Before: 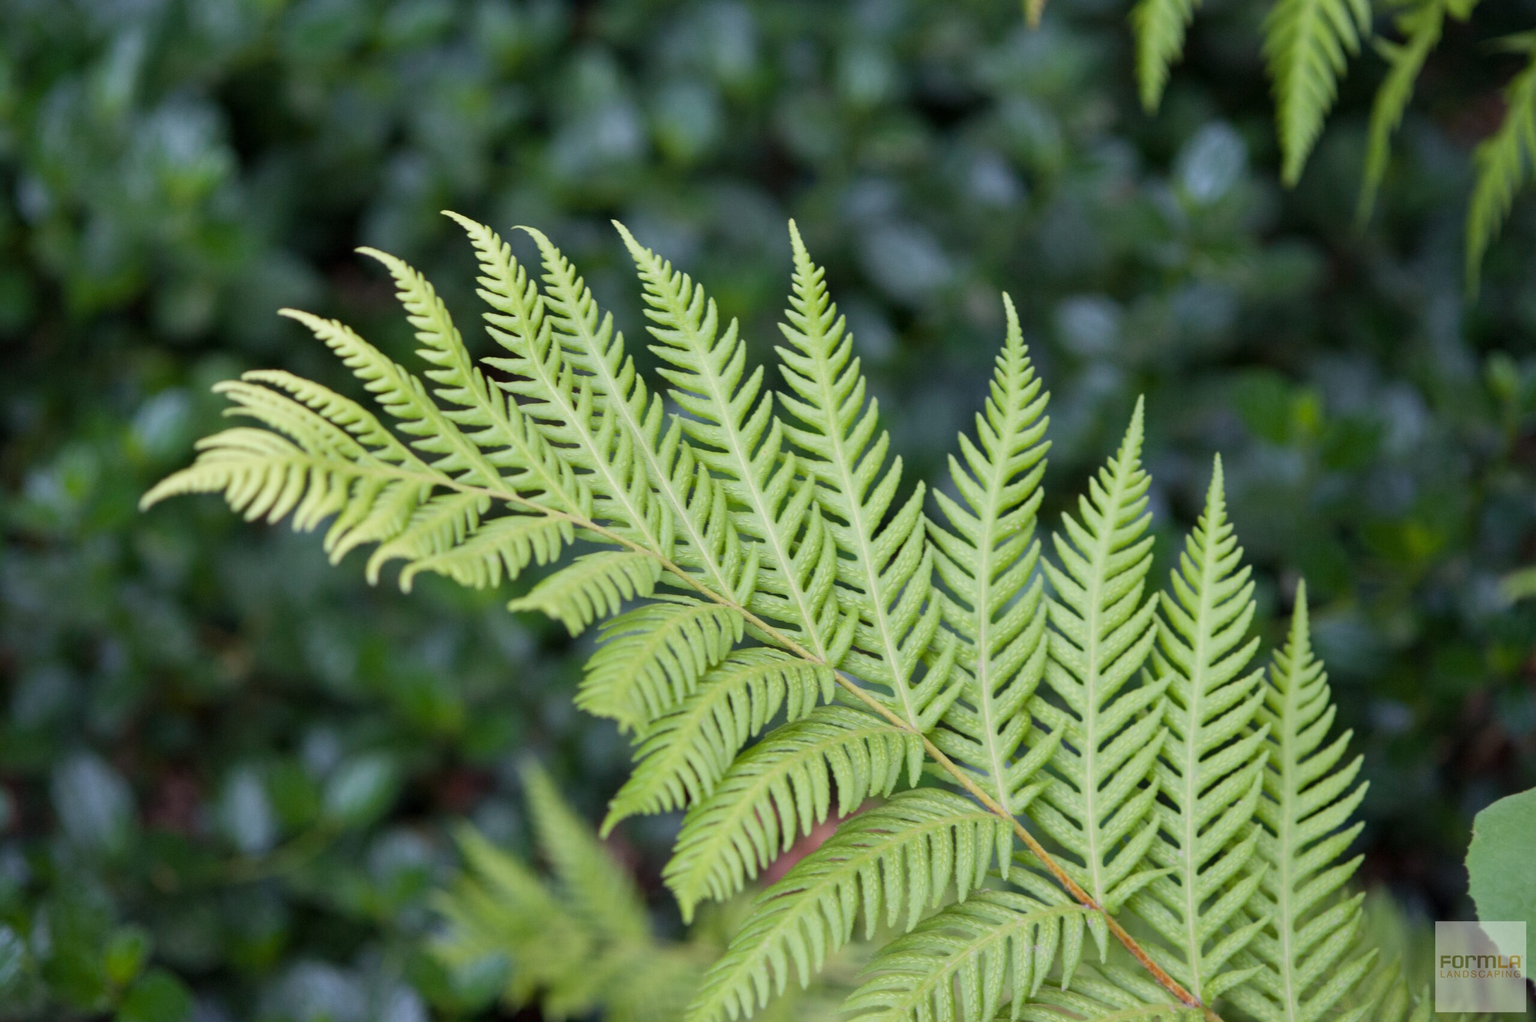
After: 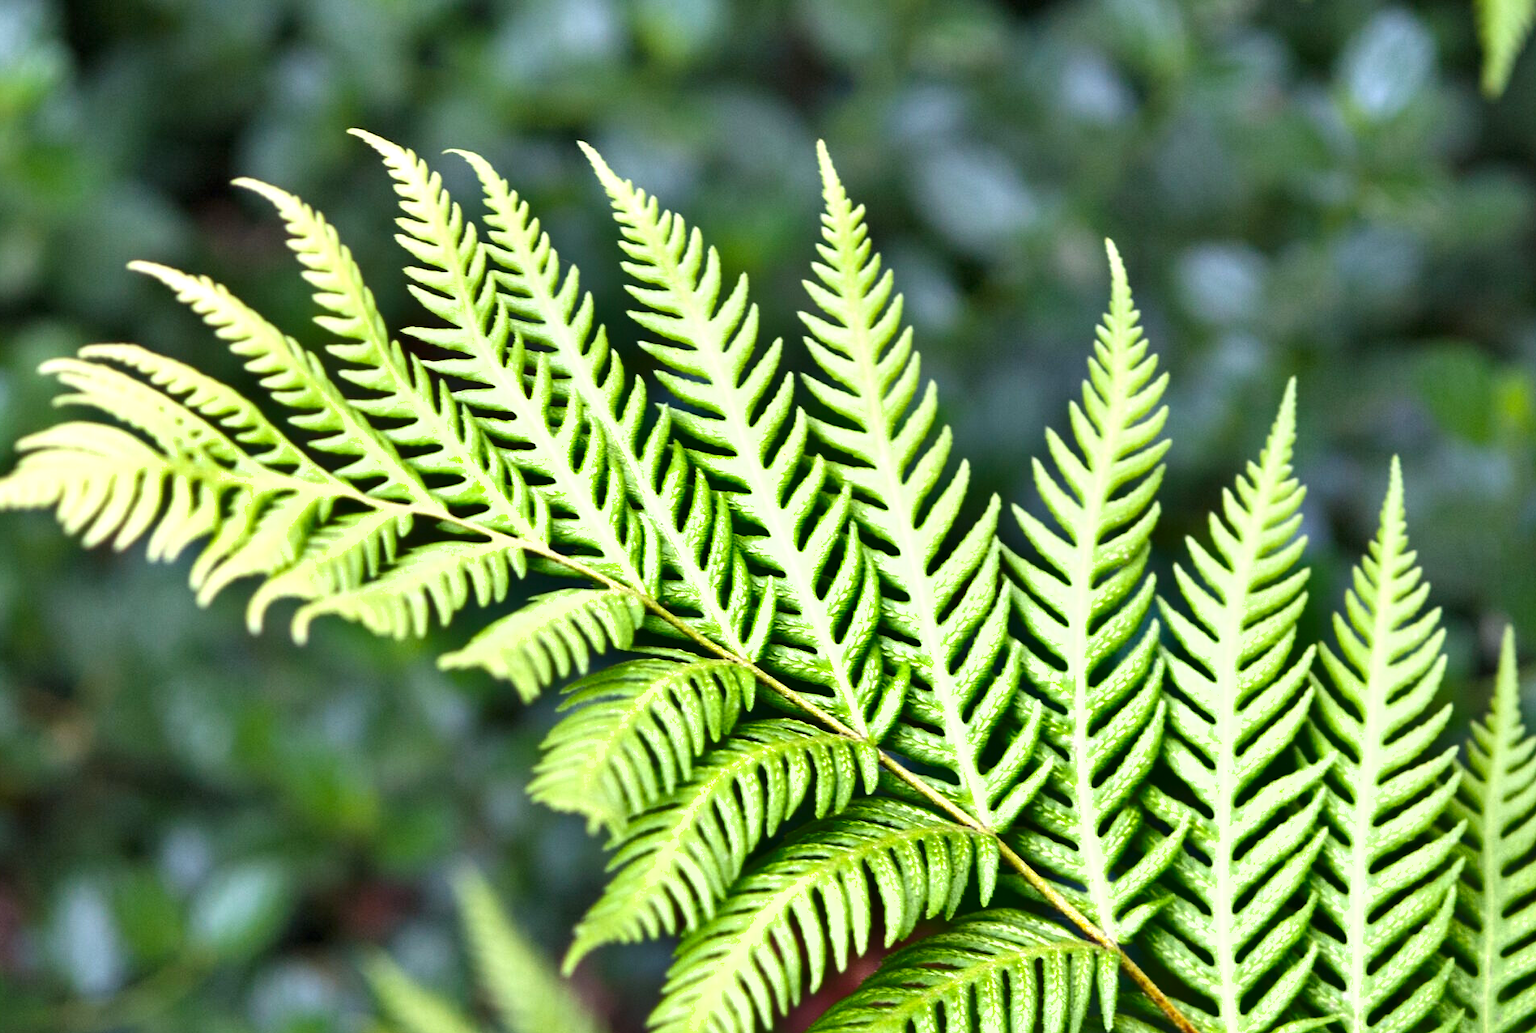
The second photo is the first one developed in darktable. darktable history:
crop and rotate: left 11.984%, top 11.333%, right 13.883%, bottom 13.683%
shadows and highlights: shadows 20.77, highlights -80.89, soften with gaussian
exposure: black level correction 0, exposure 1 EV, compensate highlight preservation false
